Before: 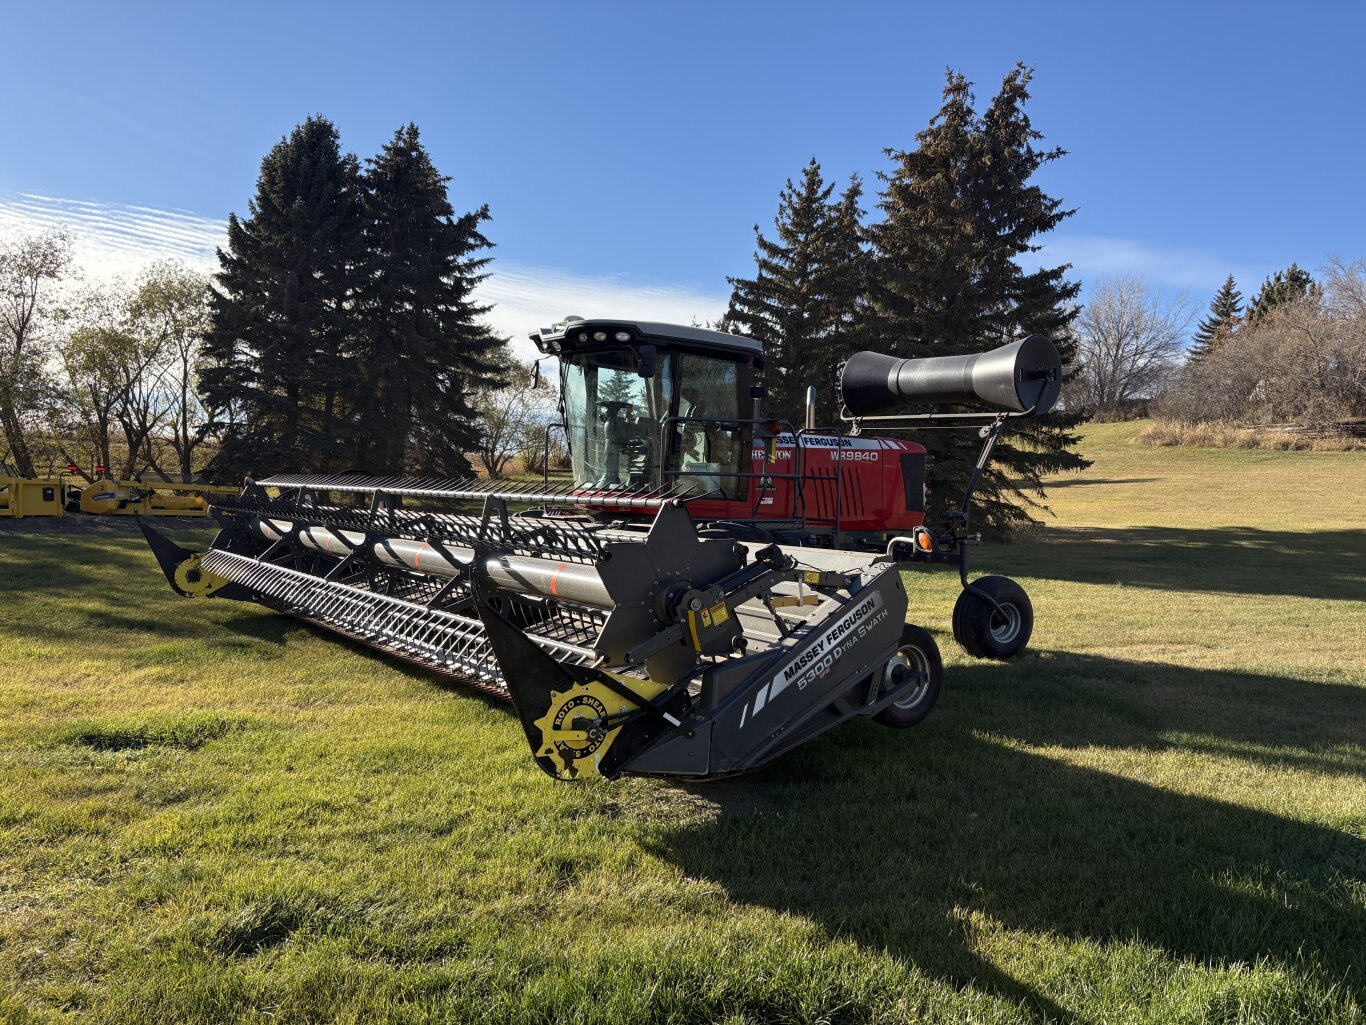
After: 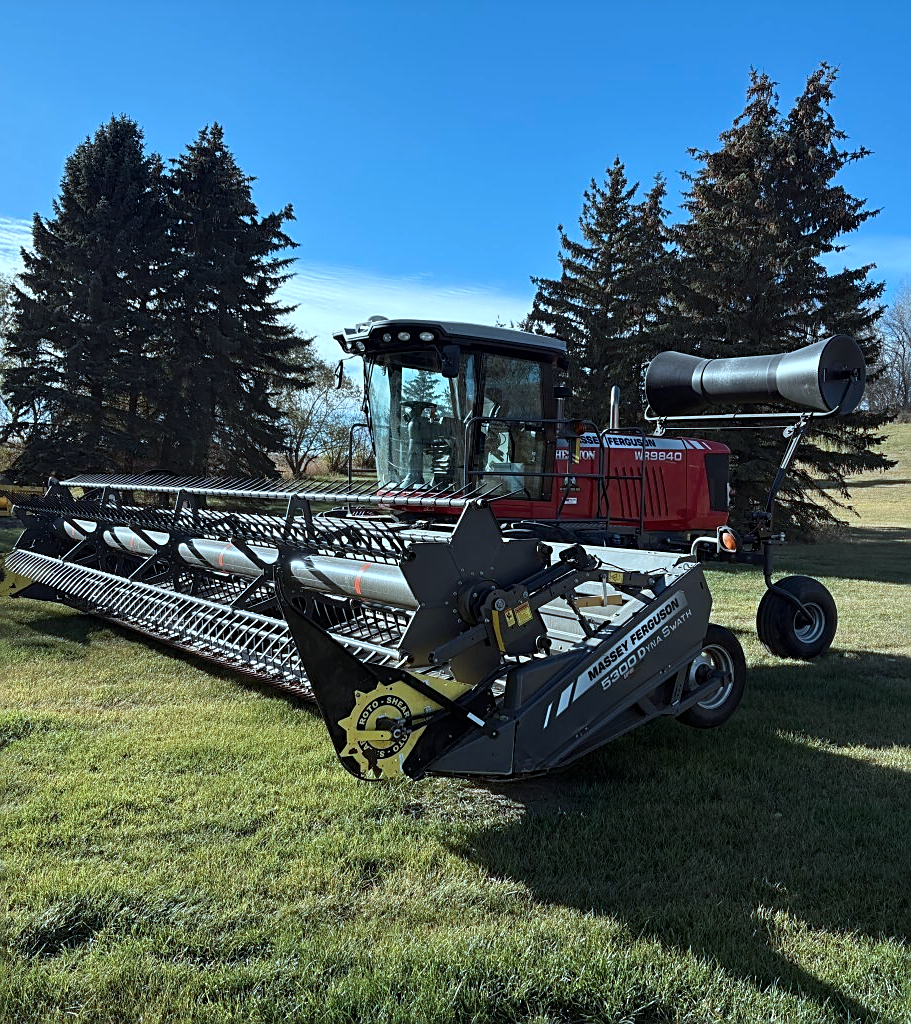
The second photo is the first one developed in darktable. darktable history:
sharpen: on, module defaults
crop and rotate: left 14.364%, right 18.937%
color correction: highlights a* -10.69, highlights b* -19.27
